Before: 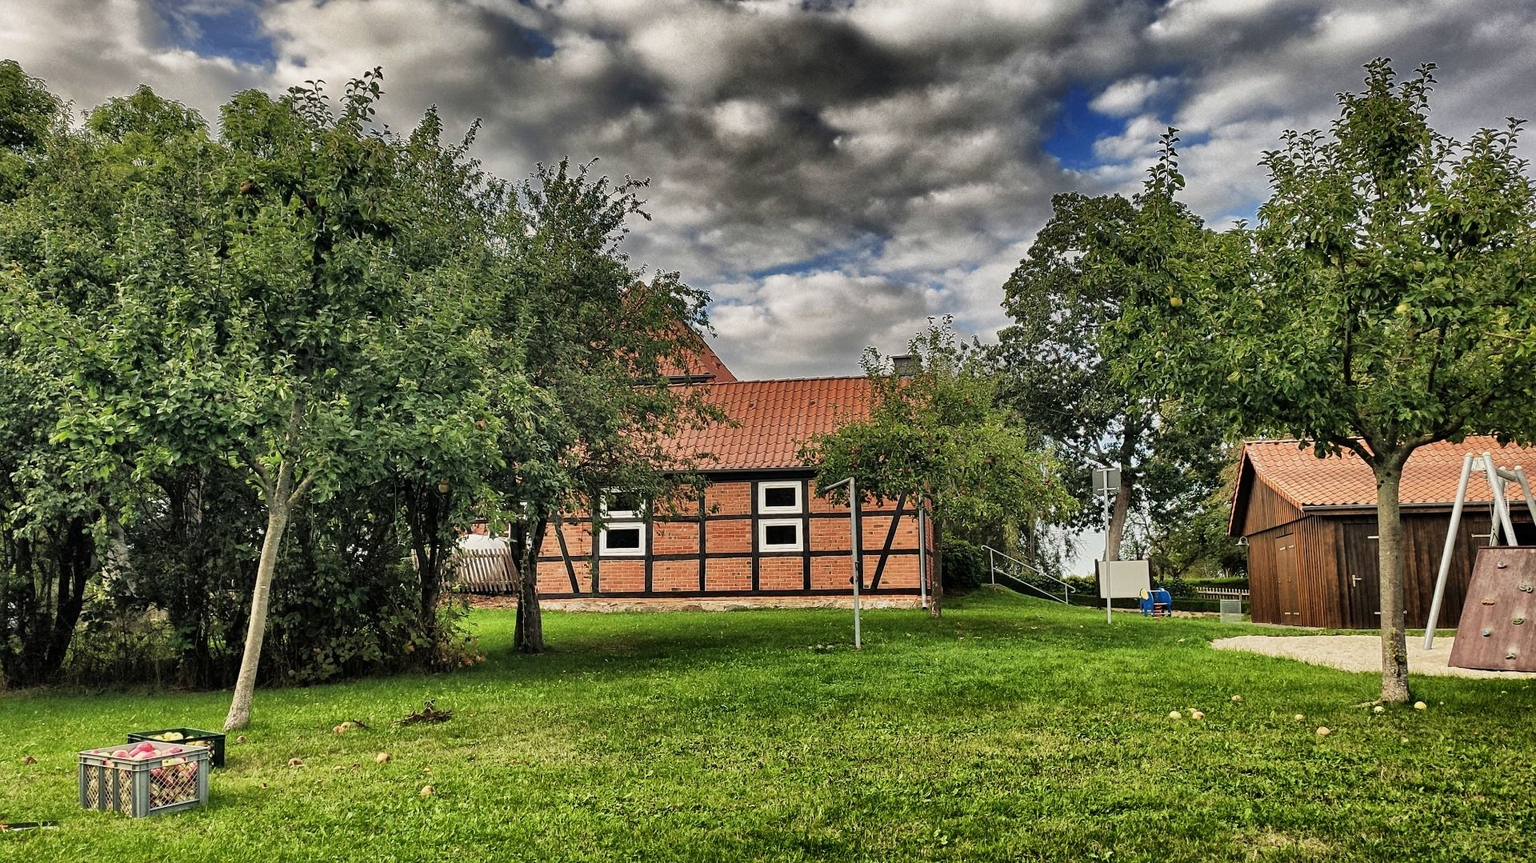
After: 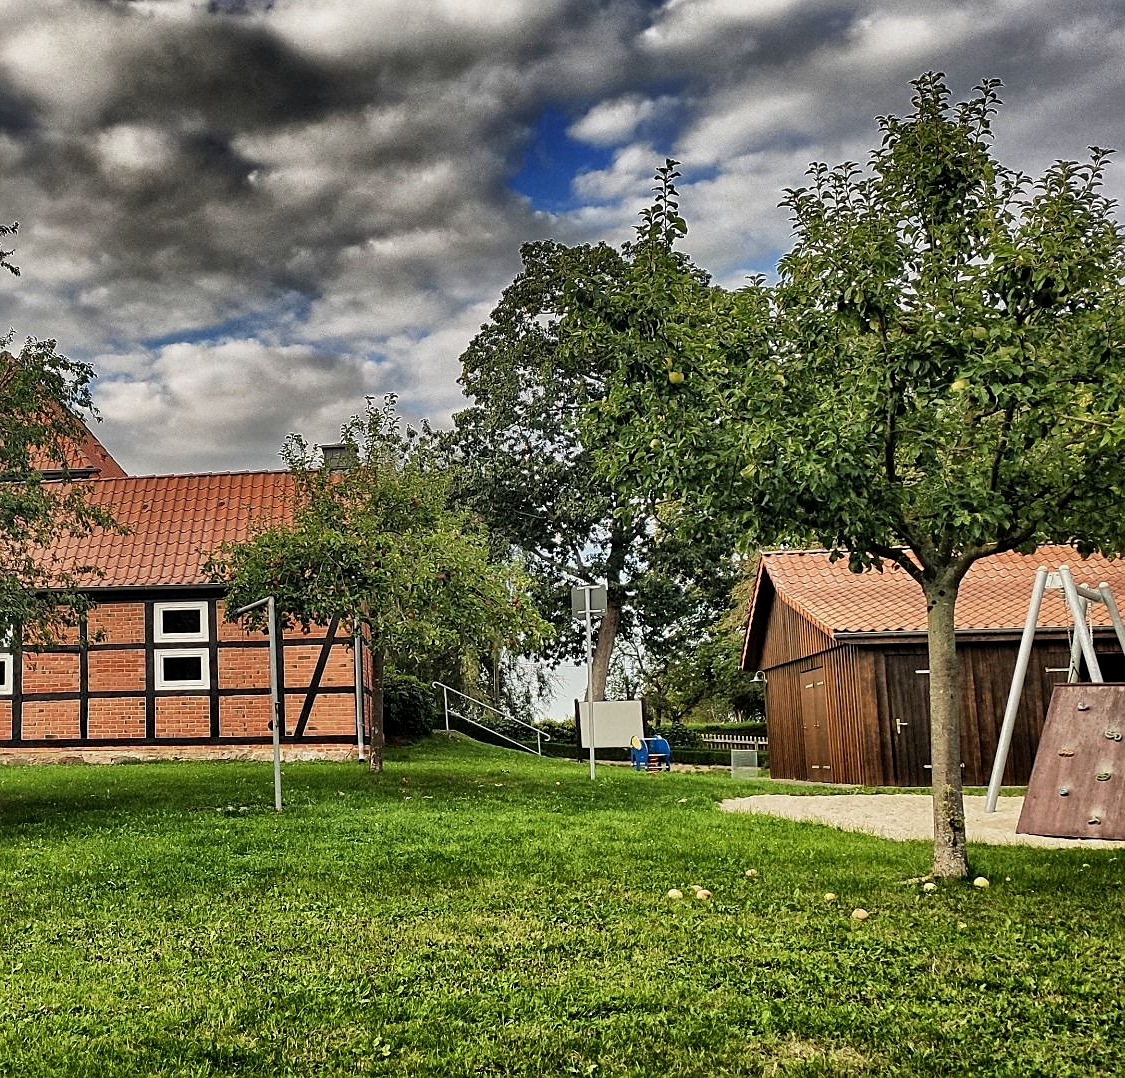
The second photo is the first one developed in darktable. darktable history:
sharpen: radius 1.458, amount 0.398, threshold 1.271
exposure: black level correction 0.001, compensate highlight preservation false
crop: left 41.402%
